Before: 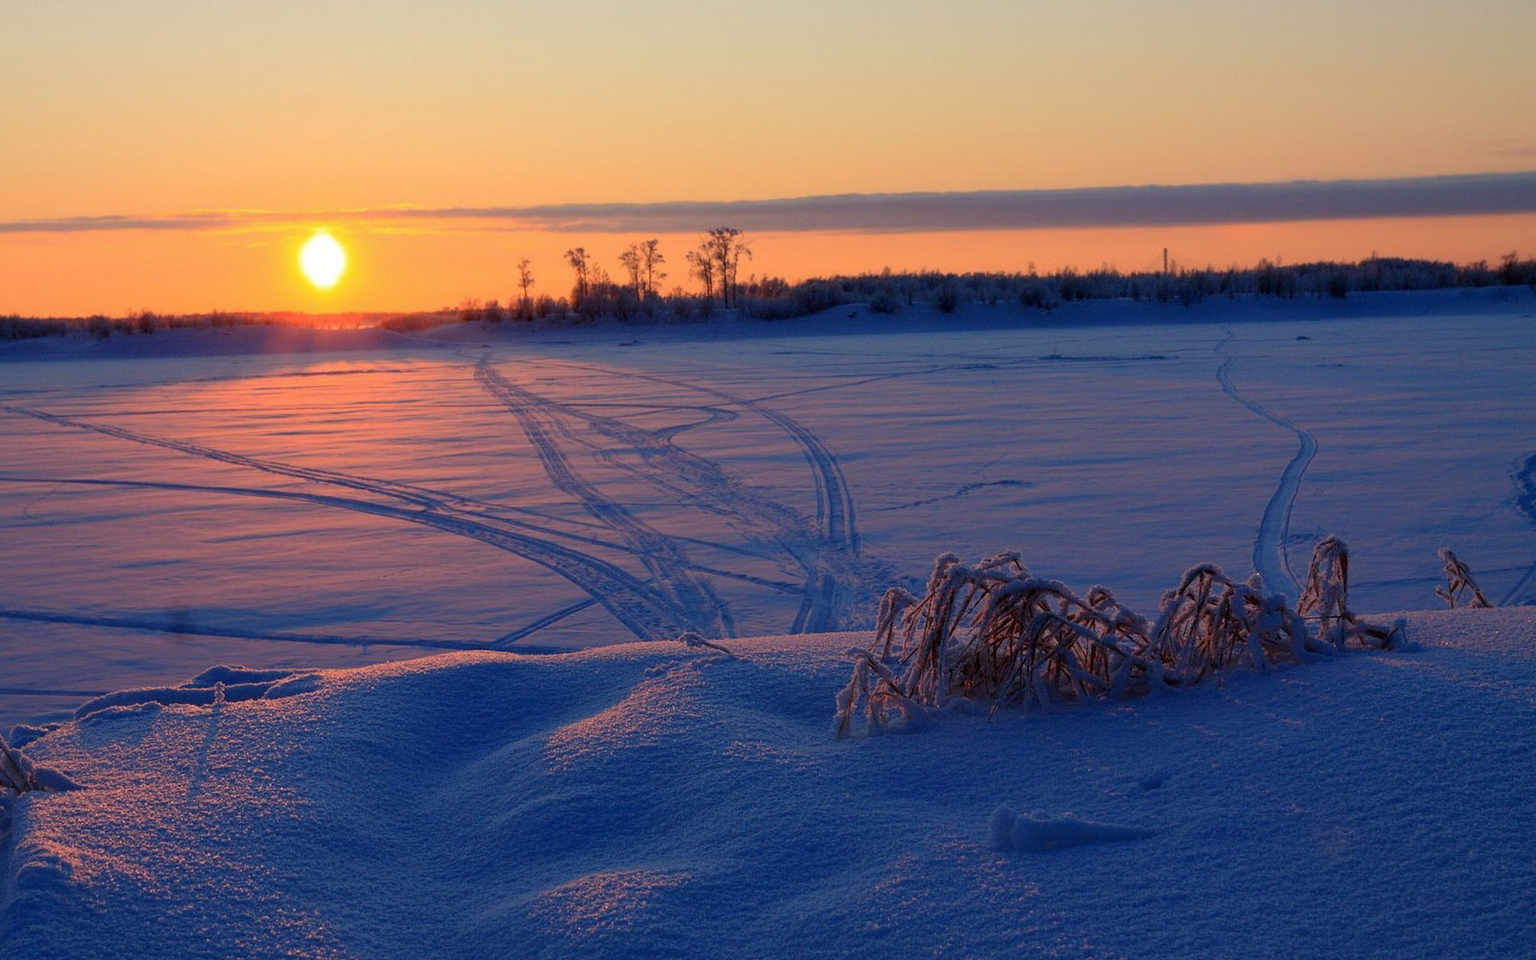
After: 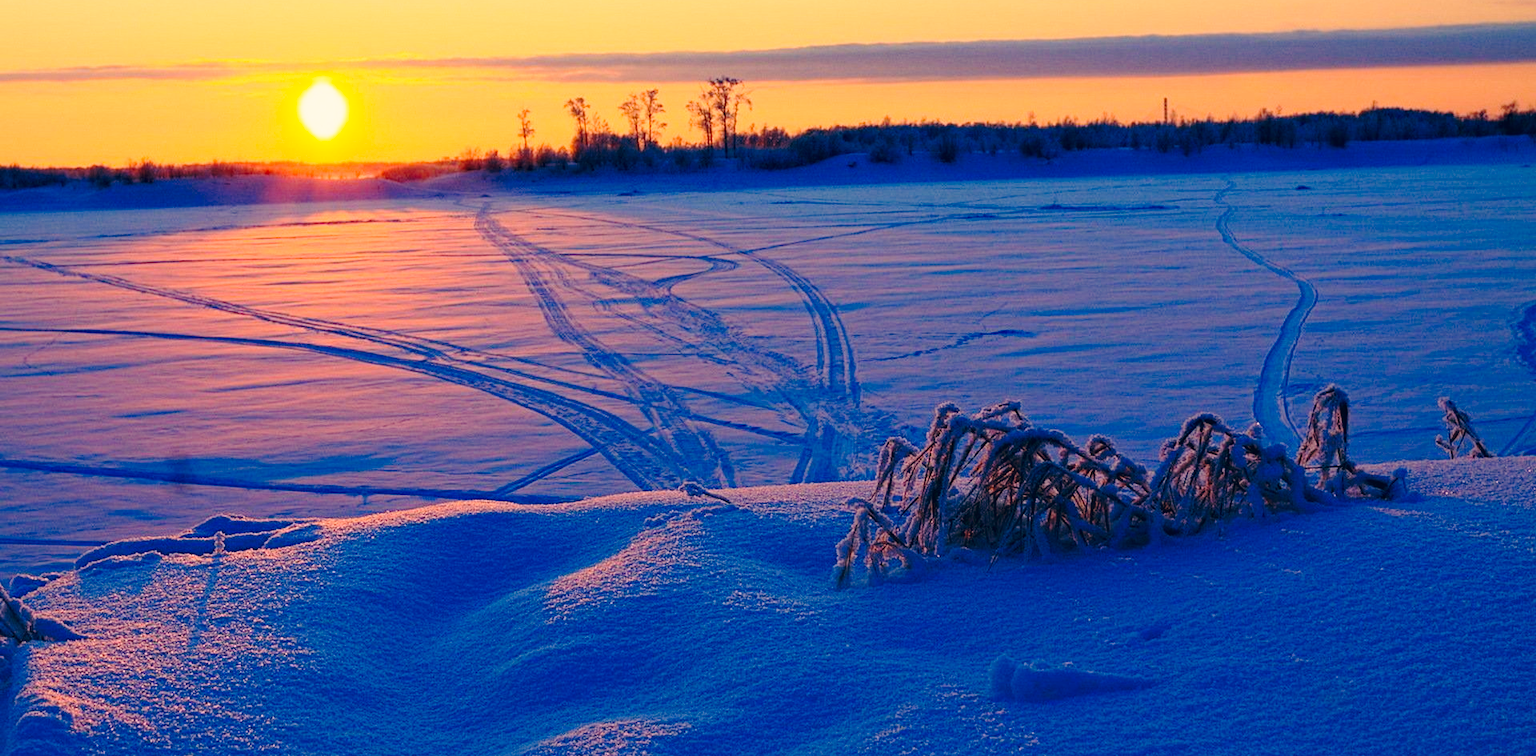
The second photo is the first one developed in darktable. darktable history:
crop and rotate: top 15.69%, bottom 5.493%
color correction: highlights a* 10.29, highlights b* 14.23, shadows a* -10.05, shadows b* -15.07
base curve: curves: ch0 [(0, 0) (0.028, 0.03) (0.121, 0.232) (0.46, 0.748) (0.859, 0.968) (1, 1)], preserve colors none
haze removal: strength 0.28, distance 0.253, compatibility mode true, adaptive false
